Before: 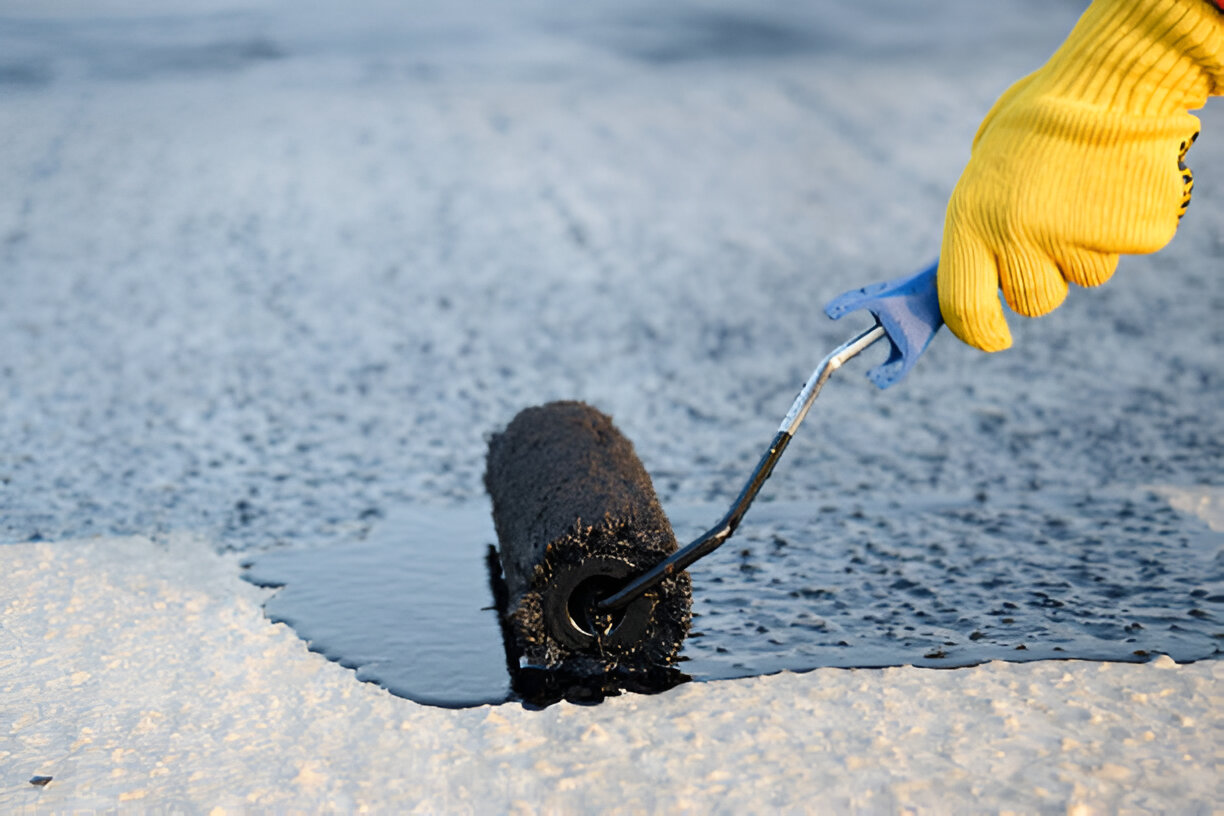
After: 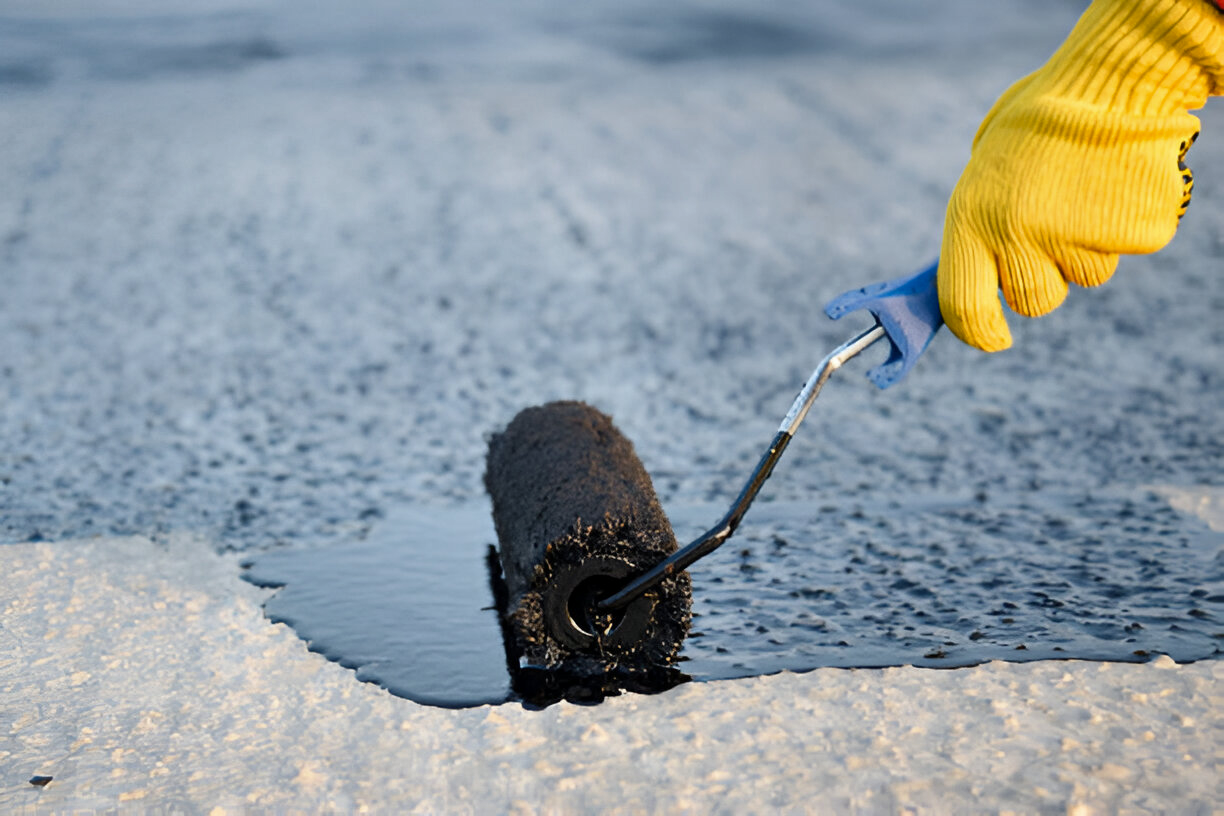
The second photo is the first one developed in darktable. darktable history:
exposure: black level correction 0.001, compensate highlight preservation false
shadows and highlights: low approximation 0.01, soften with gaussian
